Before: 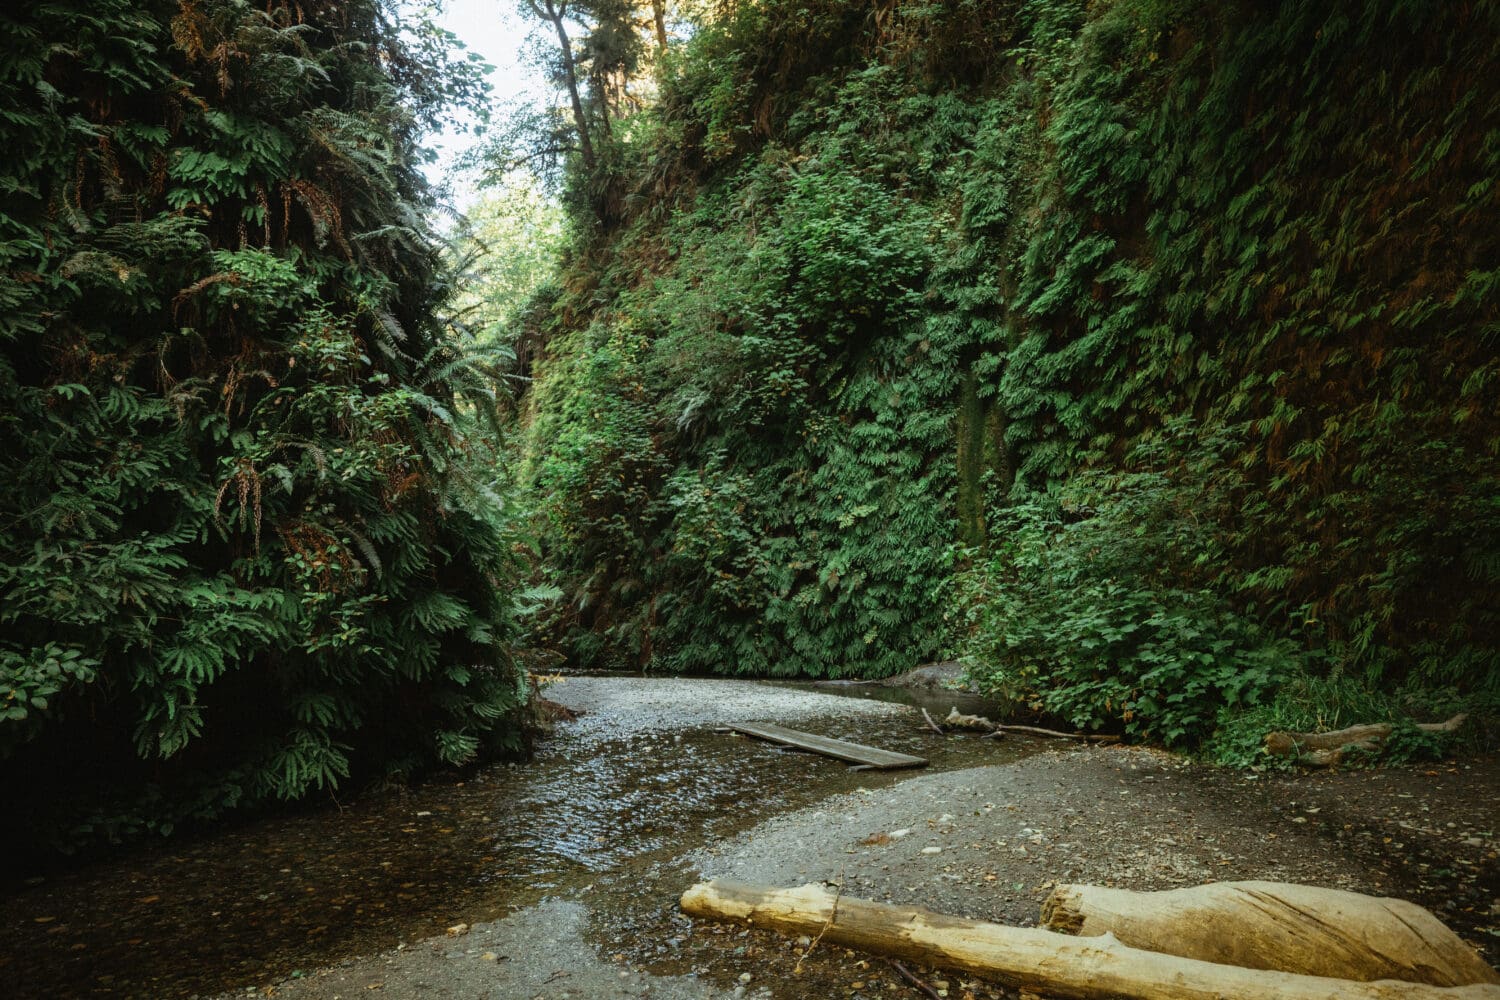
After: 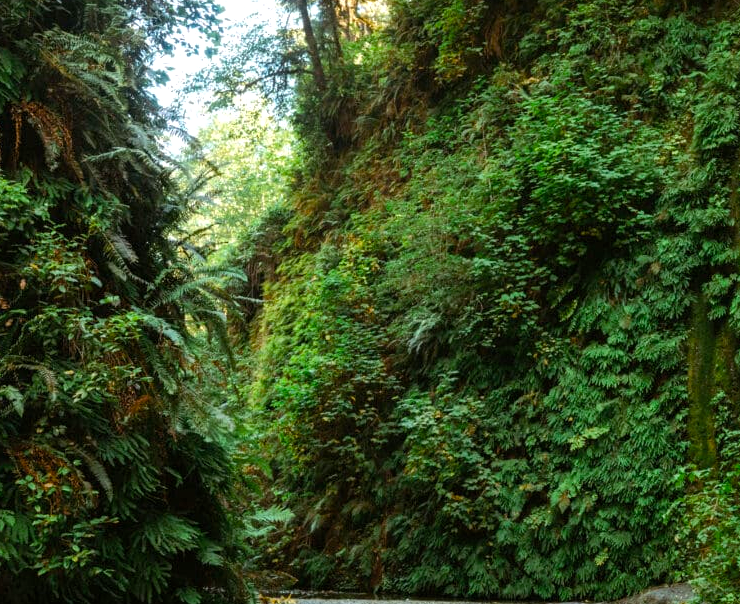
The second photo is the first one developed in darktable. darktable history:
crop: left 17.936%, top 7.842%, right 32.731%, bottom 31.709%
shadows and highlights: shadows 25.17, white point adjustment -3.06, highlights -30.02
exposure: black level correction 0.002, compensate highlight preservation false
color balance rgb: perceptual saturation grading › global saturation 29.515%, perceptual brilliance grading › highlights 10.224%, perceptual brilliance grading › mid-tones 5.35%, global vibrance 20%
